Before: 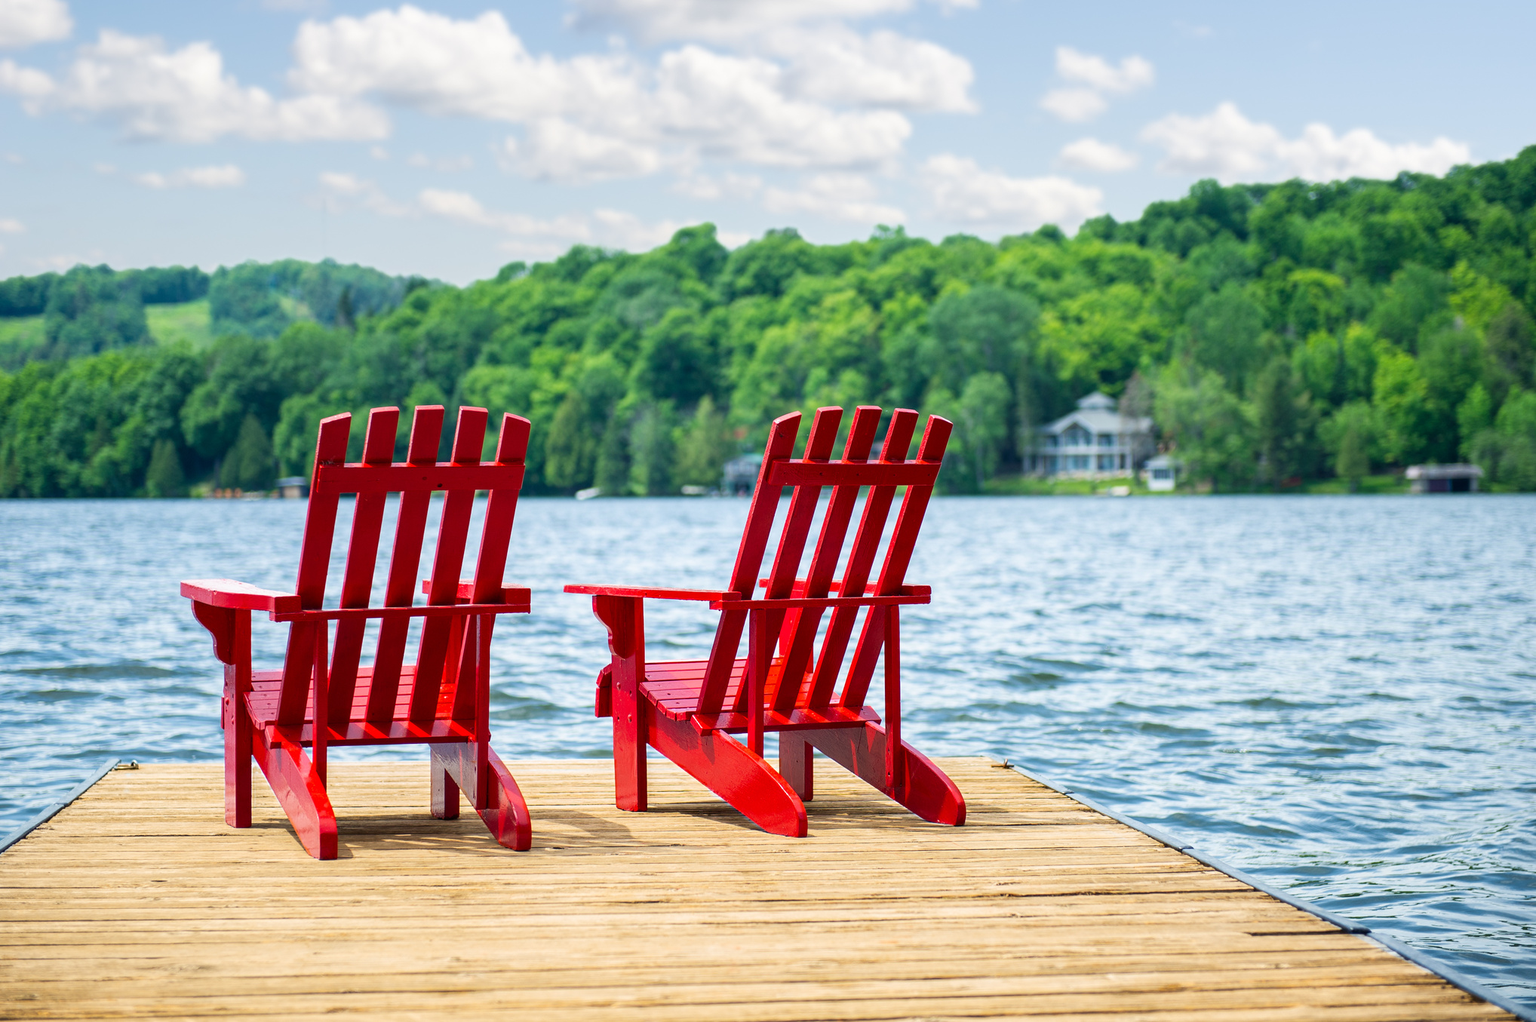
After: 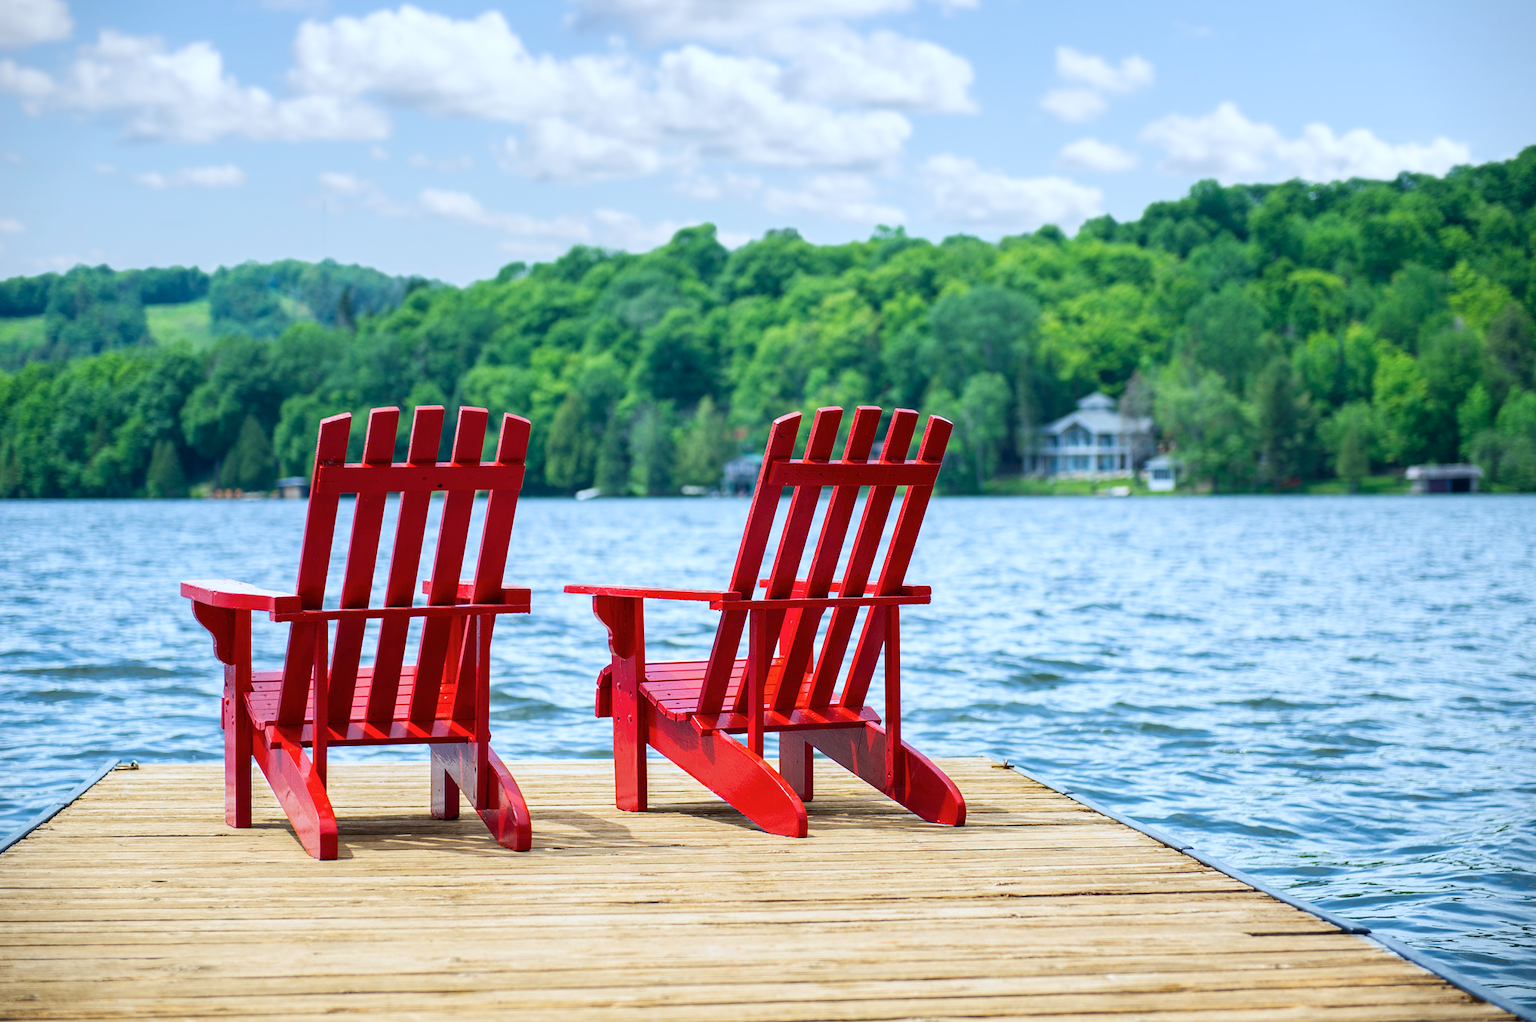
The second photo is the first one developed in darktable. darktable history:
color calibration: illuminant custom, x 0.368, y 0.373, temperature 4336.04 K, saturation algorithm version 1 (2020)
vignetting: fall-off start 100.02%, saturation -0.017
